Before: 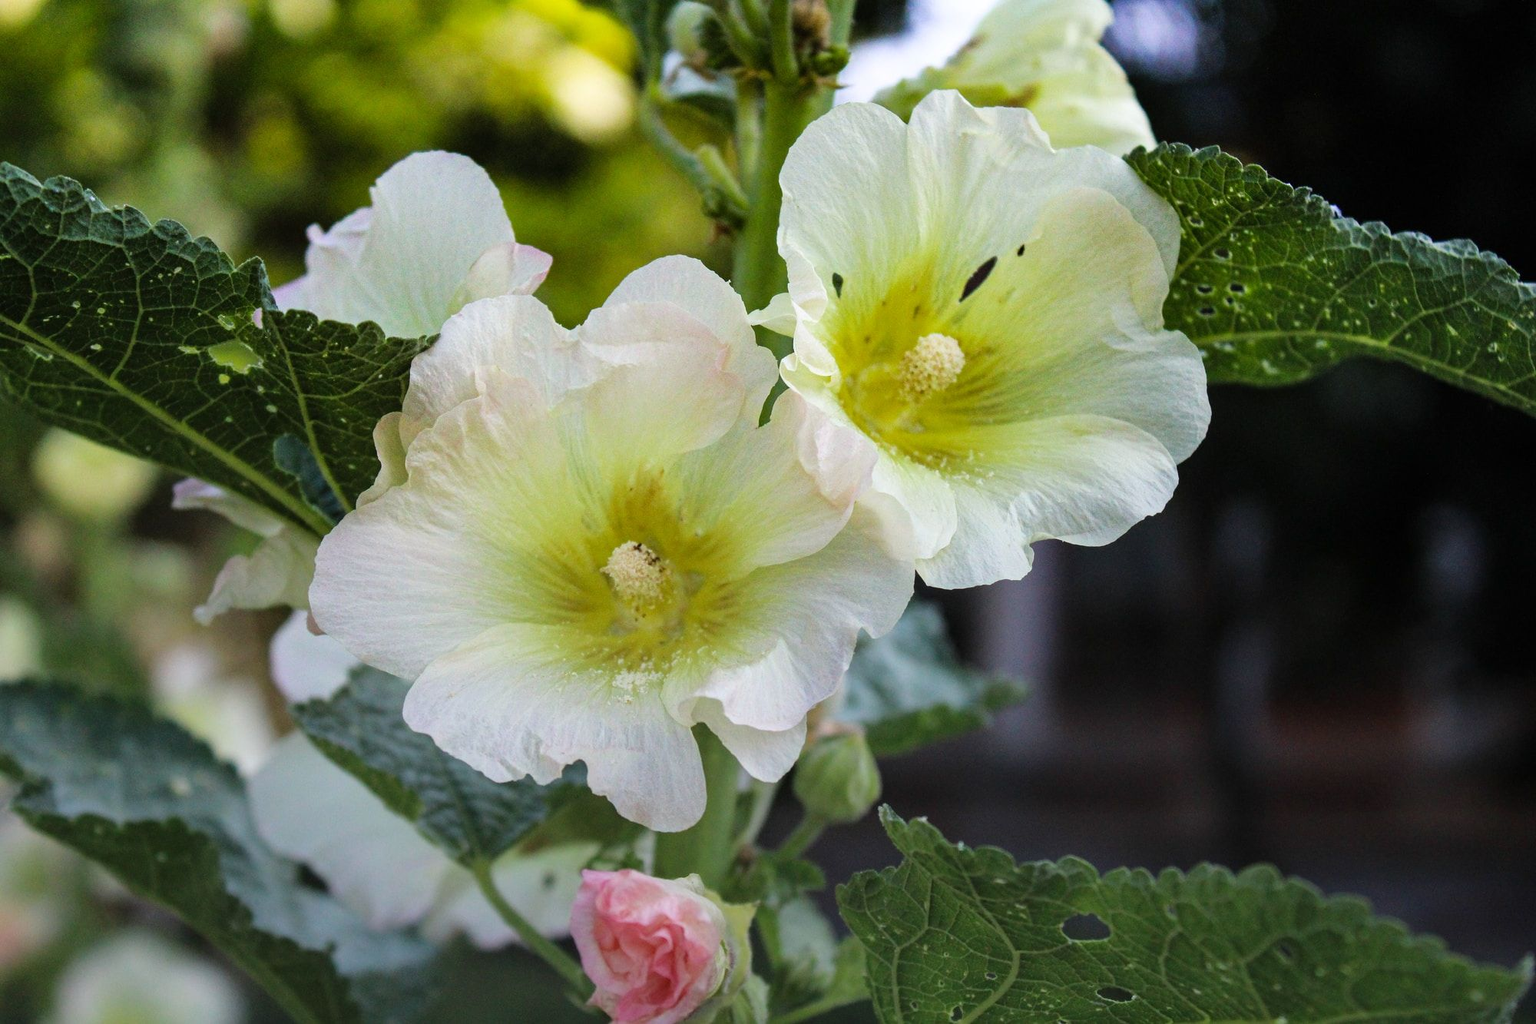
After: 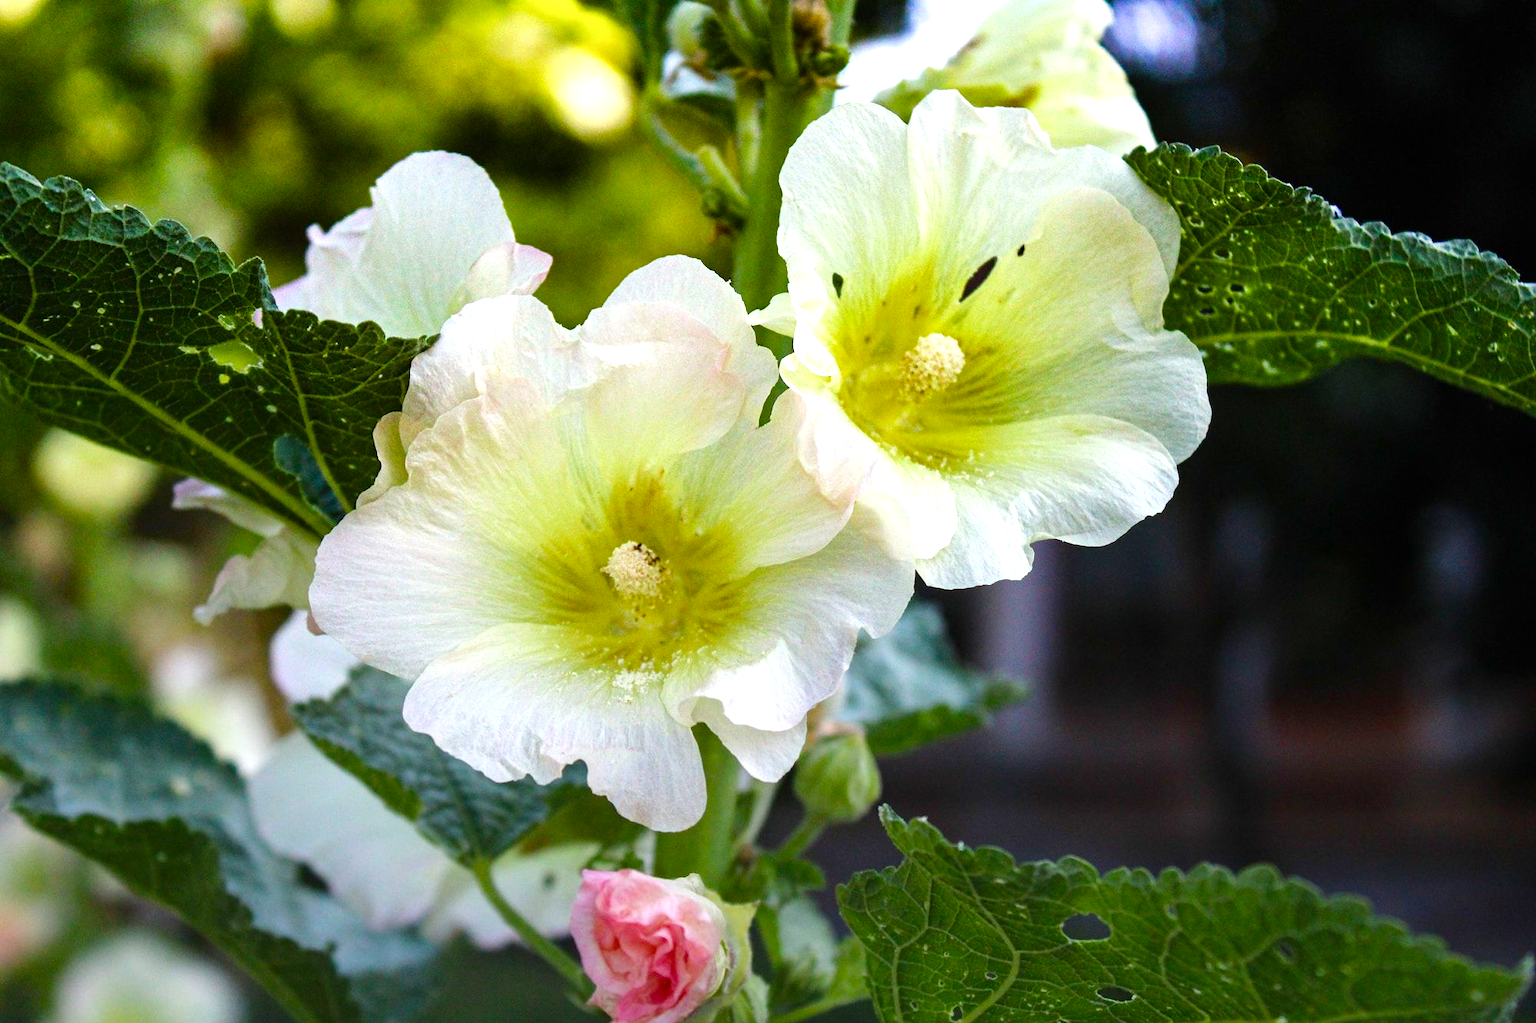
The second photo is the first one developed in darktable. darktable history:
color balance rgb: shadows lift › luminance -19.727%, linear chroma grading › global chroma 15.194%, perceptual saturation grading › global saturation 20%, perceptual saturation grading › highlights -49.572%, perceptual saturation grading › shadows 24.447%, perceptual brilliance grading › global brilliance 17.538%, global vibrance 19.523%
